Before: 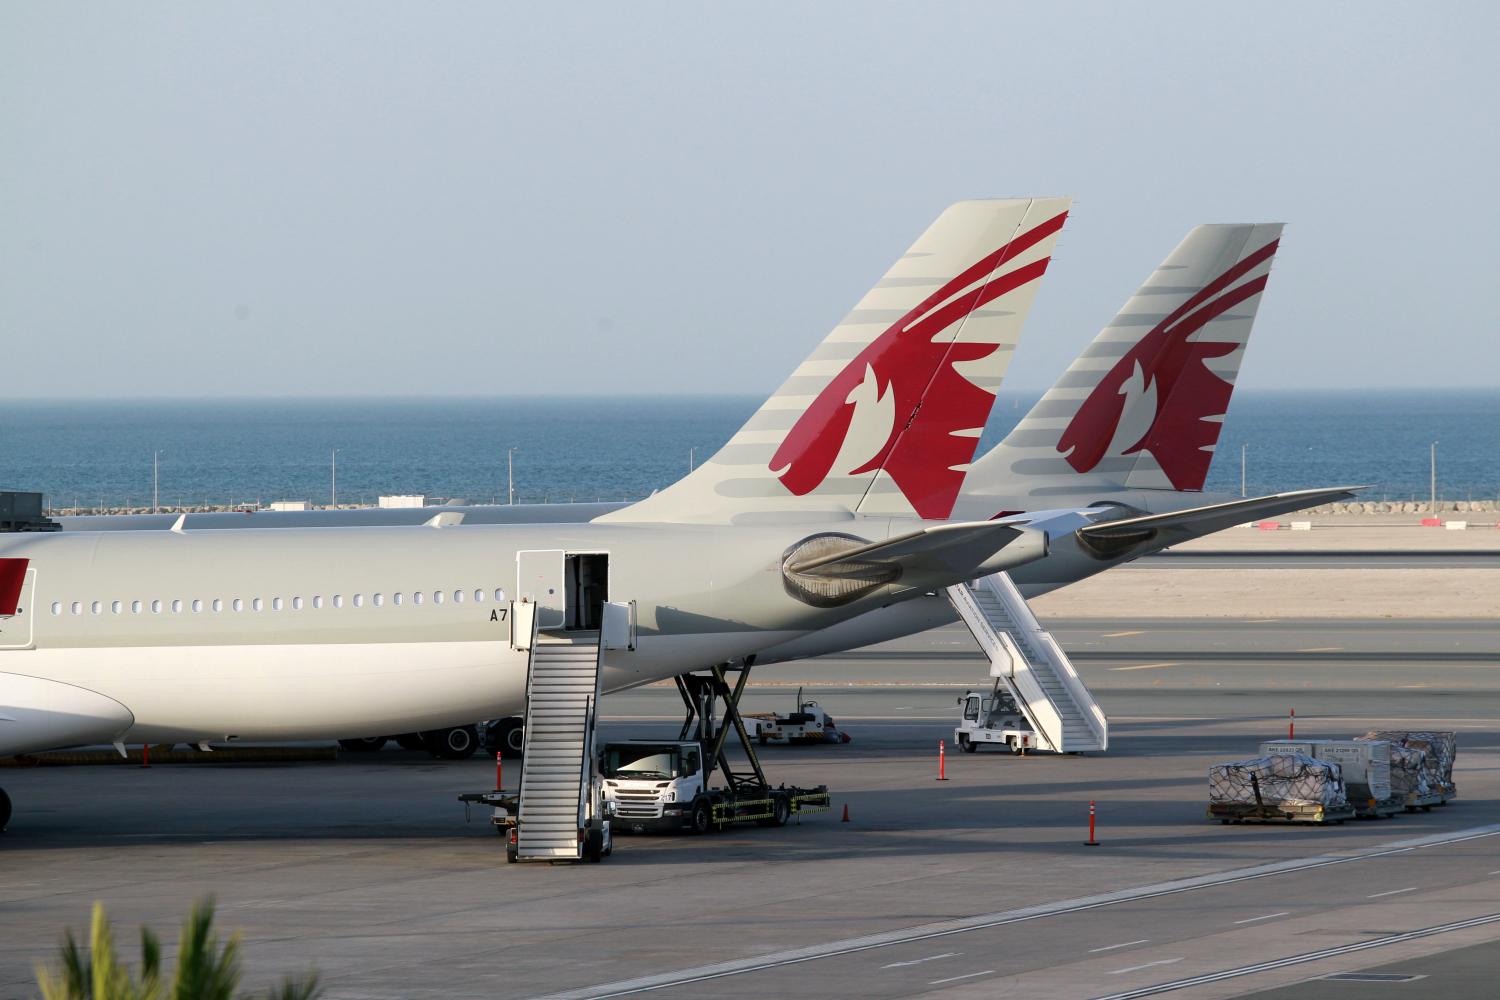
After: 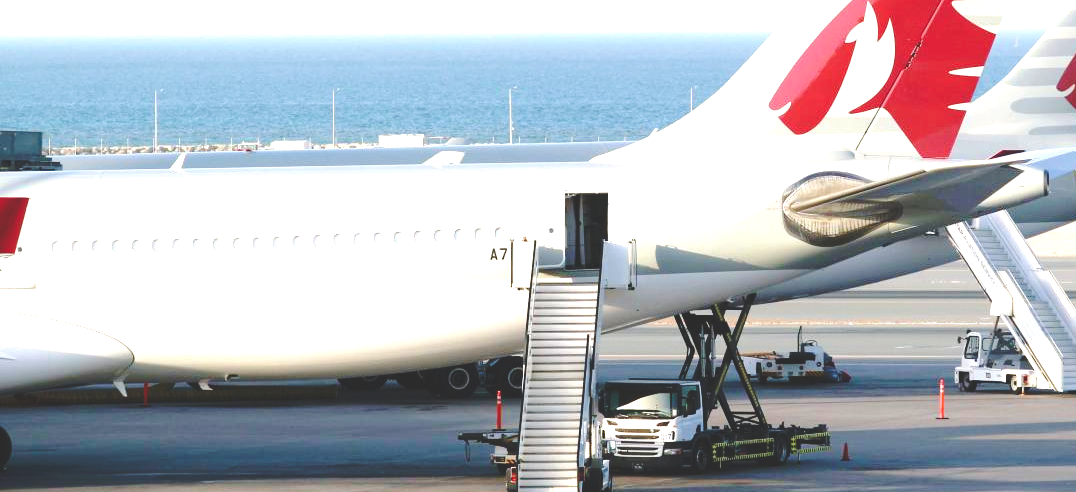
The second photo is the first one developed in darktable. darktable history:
crop: top 36.109%, right 28.21%, bottom 14.684%
base curve: curves: ch0 [(0, 0.024) (0.055, 0.065) (0.121, 0.166) (0.236, 0.319) (0.693, 0.726) (1, 1)], preserve colors none
velvia: on, module defaults
exposure: exposure 1.236 EV, compensate highlight preservation false
